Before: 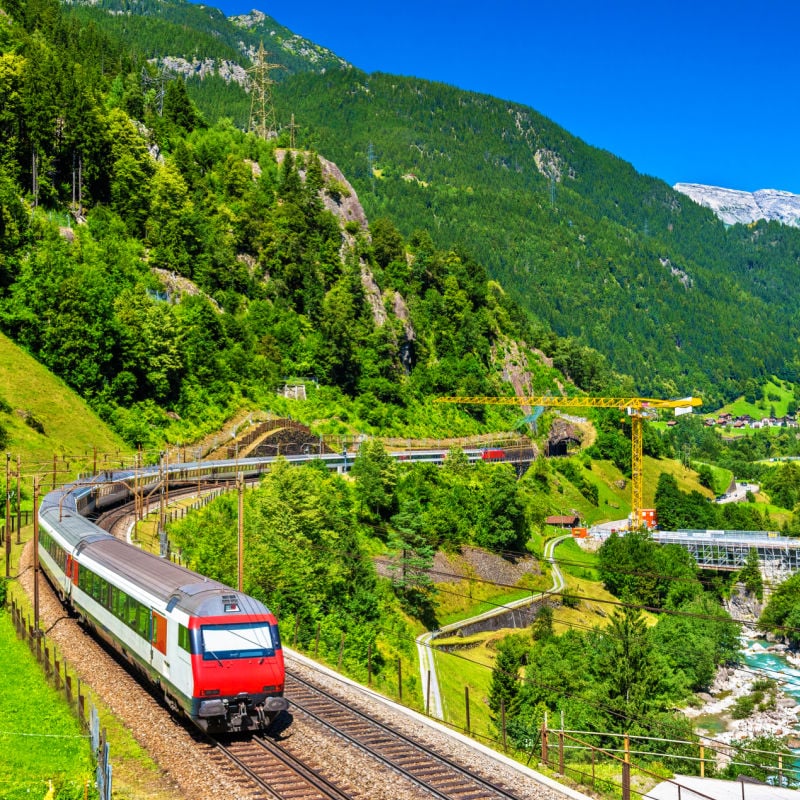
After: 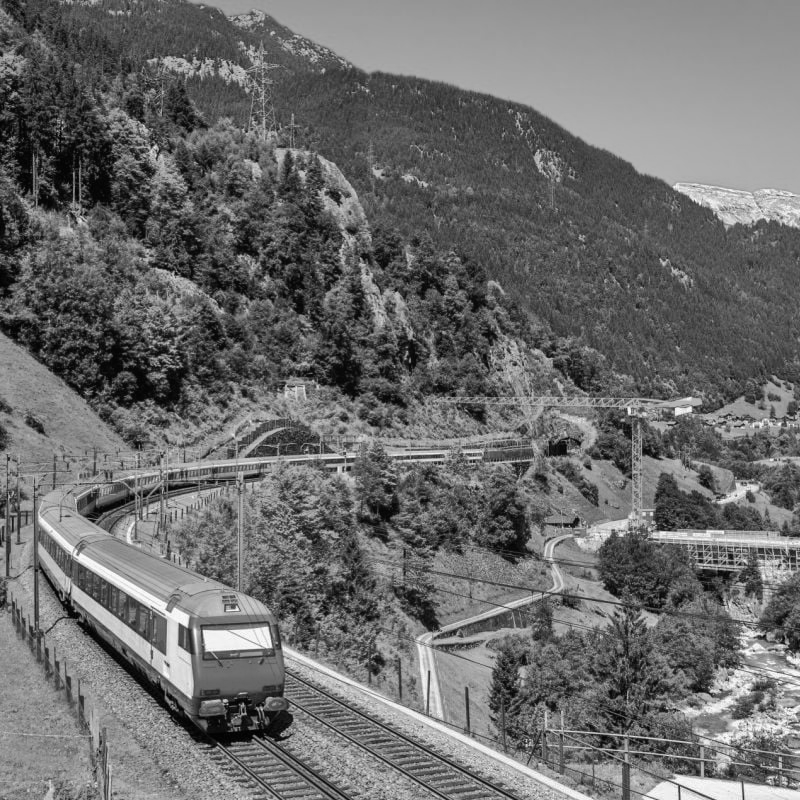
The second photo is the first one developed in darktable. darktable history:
contrast brightness saturation: contrast 0.152, brightness -0.011, saturation 0.099
local contrast: mode bilateral grid, contrast 99, coarseness 99, detail 92%, midtone range 0.2
shadows and highlights: shadows 40.28, highlights -60.1
color calibration: output gray [0.21, 0.42, 0.37, 0], gray › normalize channels true, illuminant as shot in camera, x 0.358, y 0.373, temperature 4628.91 K, gamut compression 0.01
